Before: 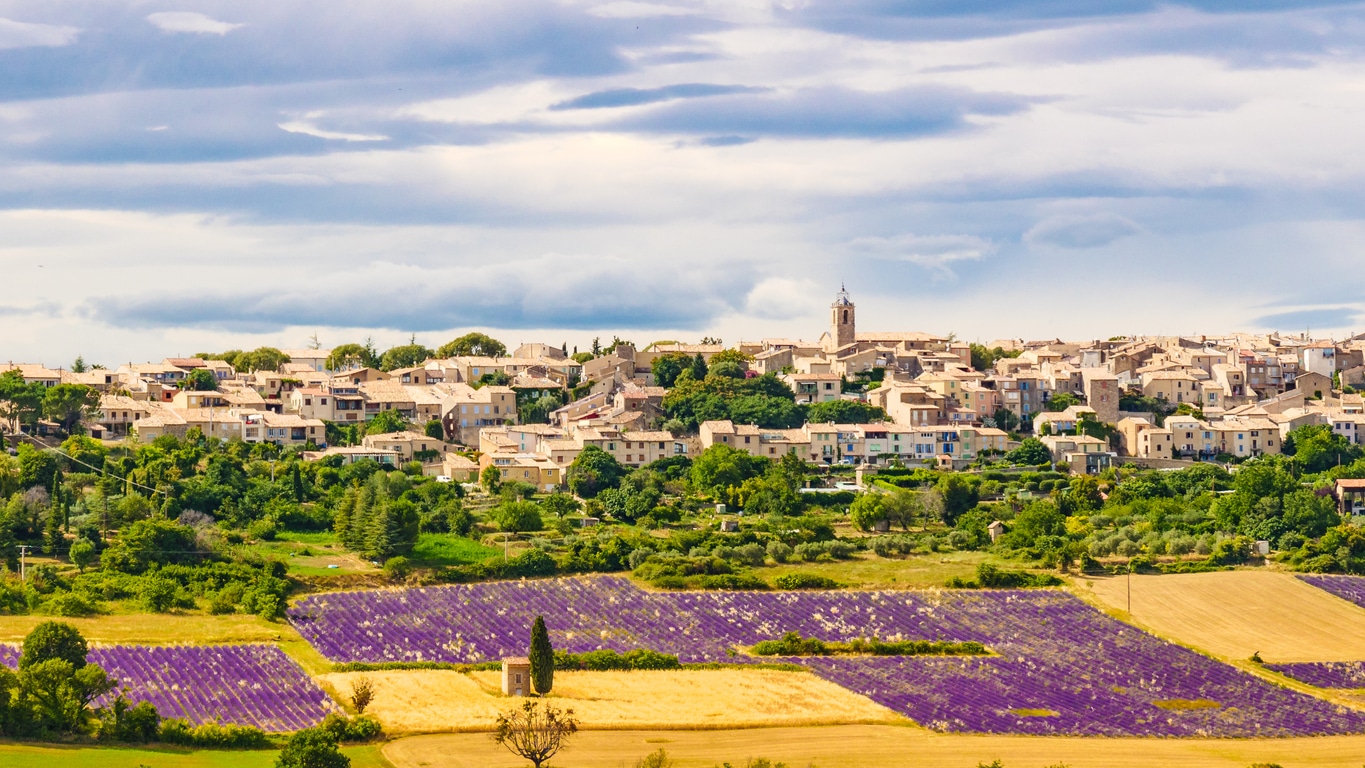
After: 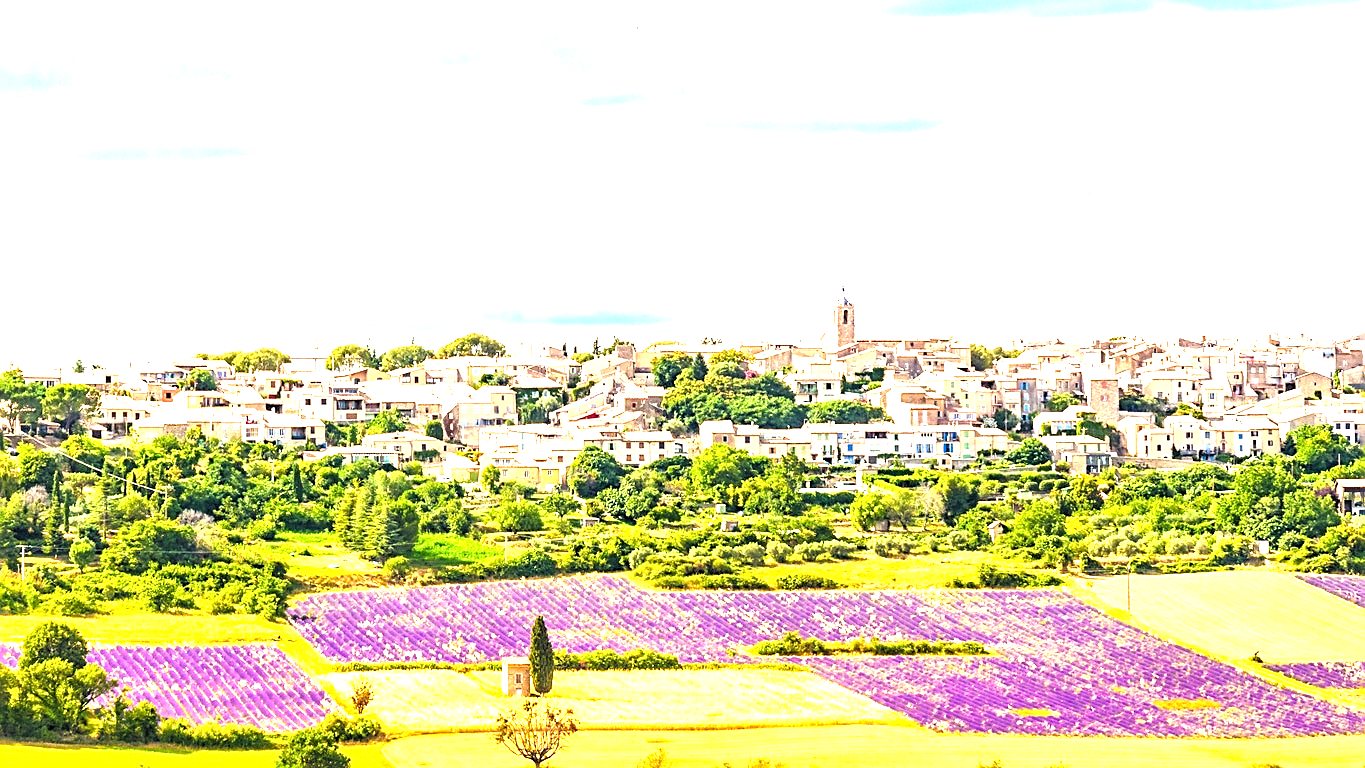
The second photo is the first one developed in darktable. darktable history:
sharpen: on, module defaults
exposure: black level correction 0.001, exposure 1.735 EV, compensate highlight preservation false
rgb levels: levels [[0.01, 0.419, 0.839], [0, 0.5, 1], [0, 0.5, 1]]
